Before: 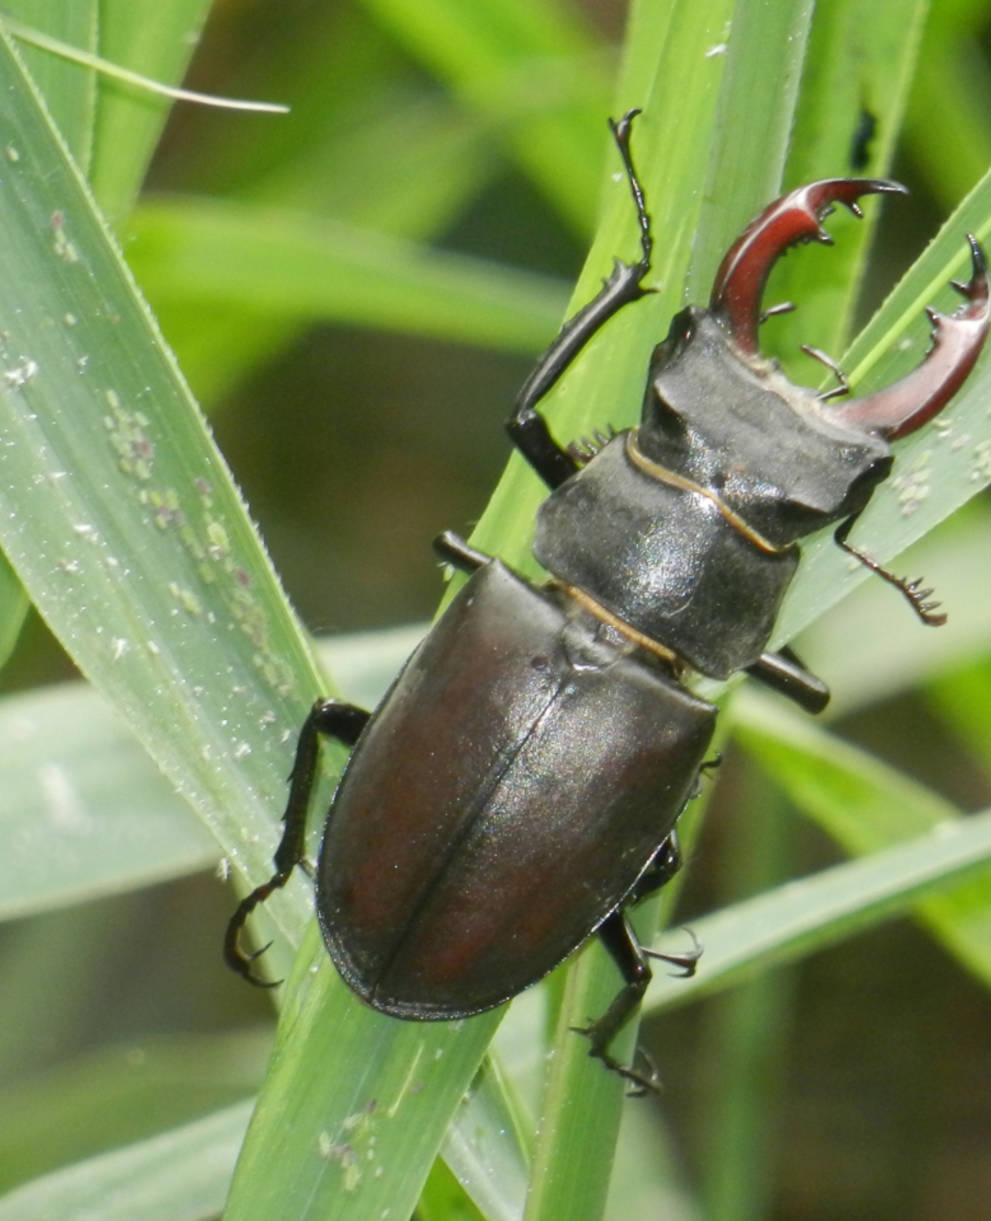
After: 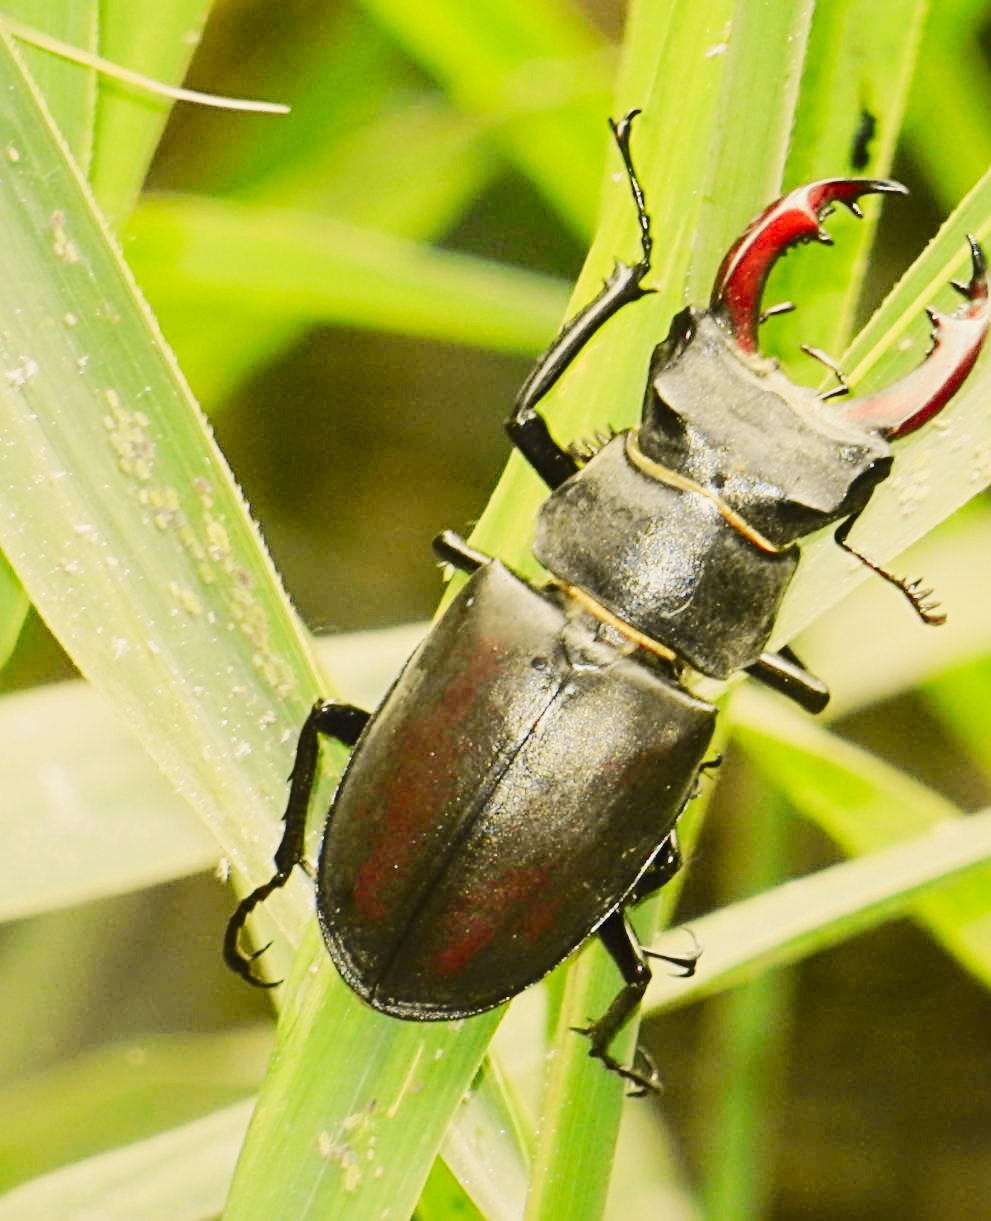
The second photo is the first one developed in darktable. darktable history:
white balance: red 1.029, blue 0.92
sharpen: radius 4
tone equalizer: on, module defaults
tone curve: curves: ch0 [(0, 0.017) (0.239, 0.277) (0.508, 0.593) (0.826, 0.855) (1, 0.945)]; ch1 [(0, 0) (0.401, 0.42) (0.442, 0.47) (0.492, 0.498) (0.511, 0.504) (0.555, 0.586) (0.681, 0.739) (1, 1)]; ch2 [(0, 0) (0.411, 0.433) (0.5, 0.504) (0.545, 0.574) (1, 1)], color space Lab, independent channels, preserve colors none
base curve: curves: ch0 [(0, 0) (0.032, 0.025) (0.121, 0.166) (0.206, 0.329) (0.605, 0.79) (1, 1)], preserve colors none
